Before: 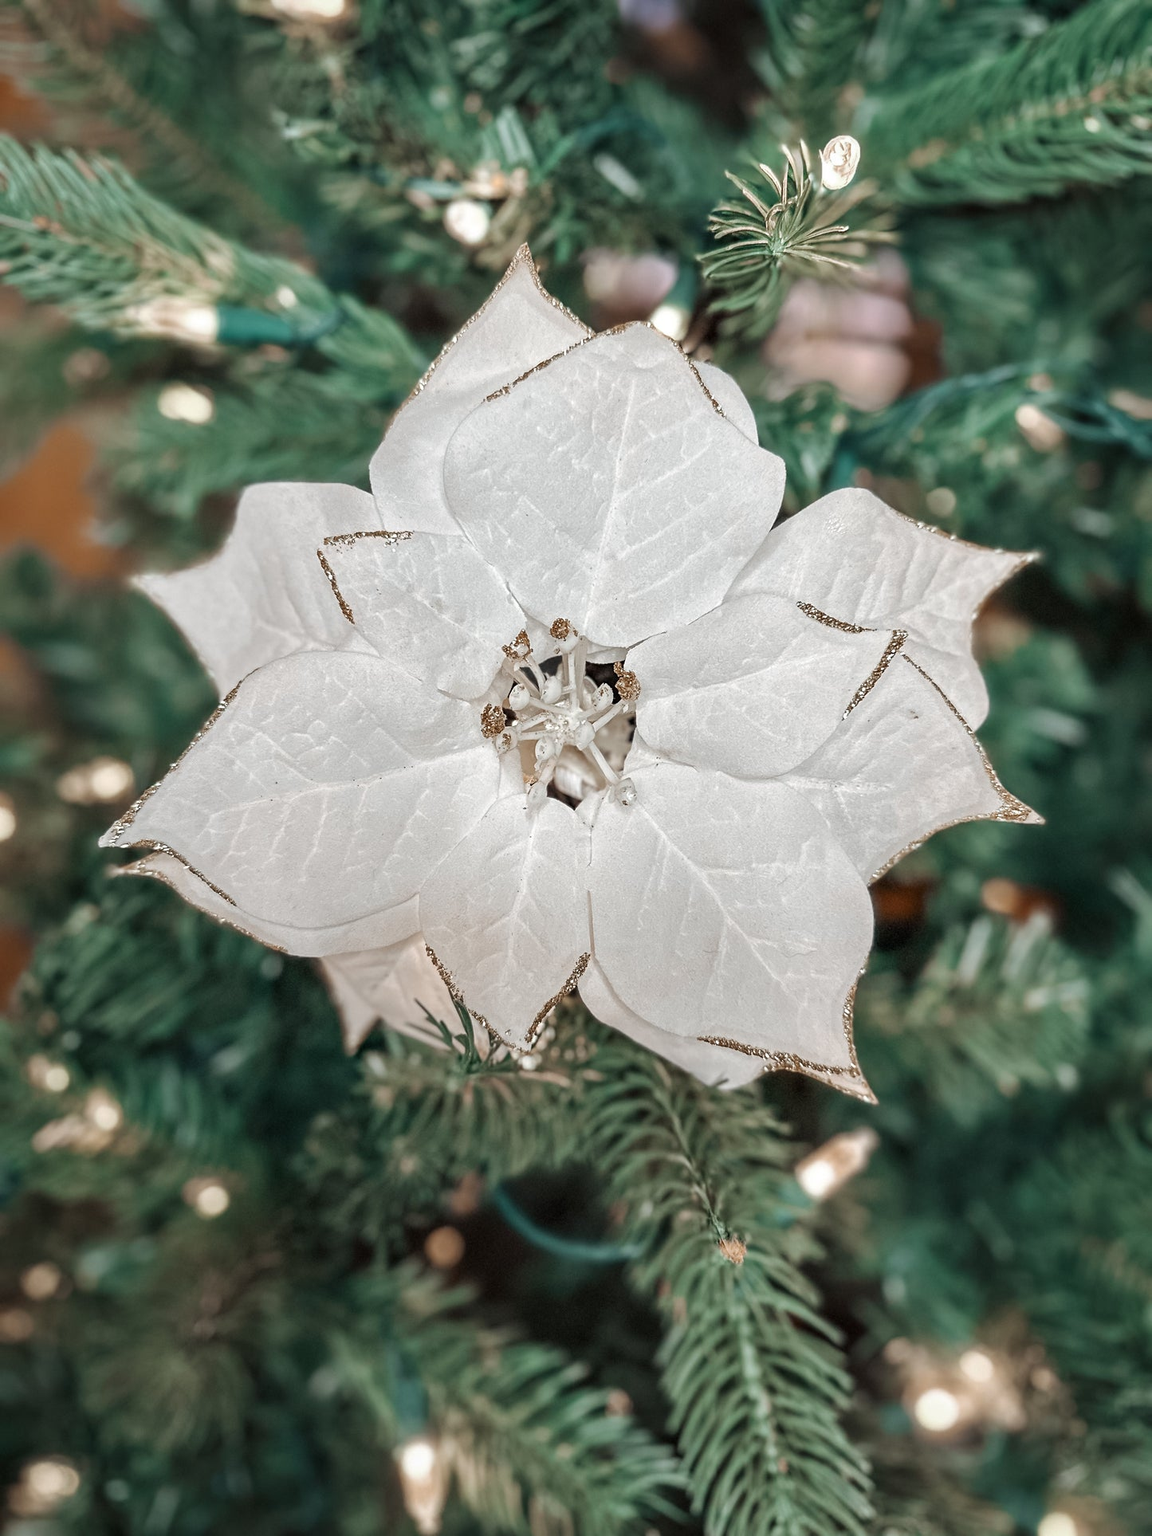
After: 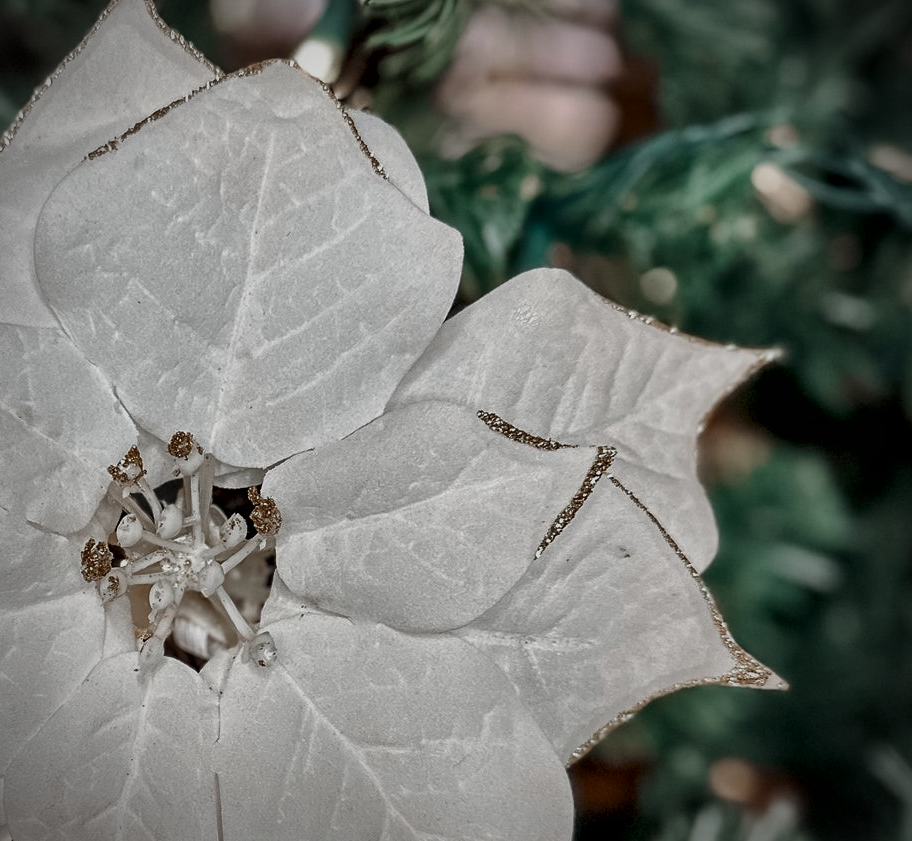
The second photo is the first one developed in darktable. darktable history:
vignetting: unbound false
exposure: black level correction 0, exposure -0.837 EV, compensate highlight preservation false
crop: left 36.127%, top 17.858%, right 0.712%, bottom 38.474%
local contrast: mode bilateral grid, contrast 99, coarseness 99, detail 165%, midtone range 0.2
